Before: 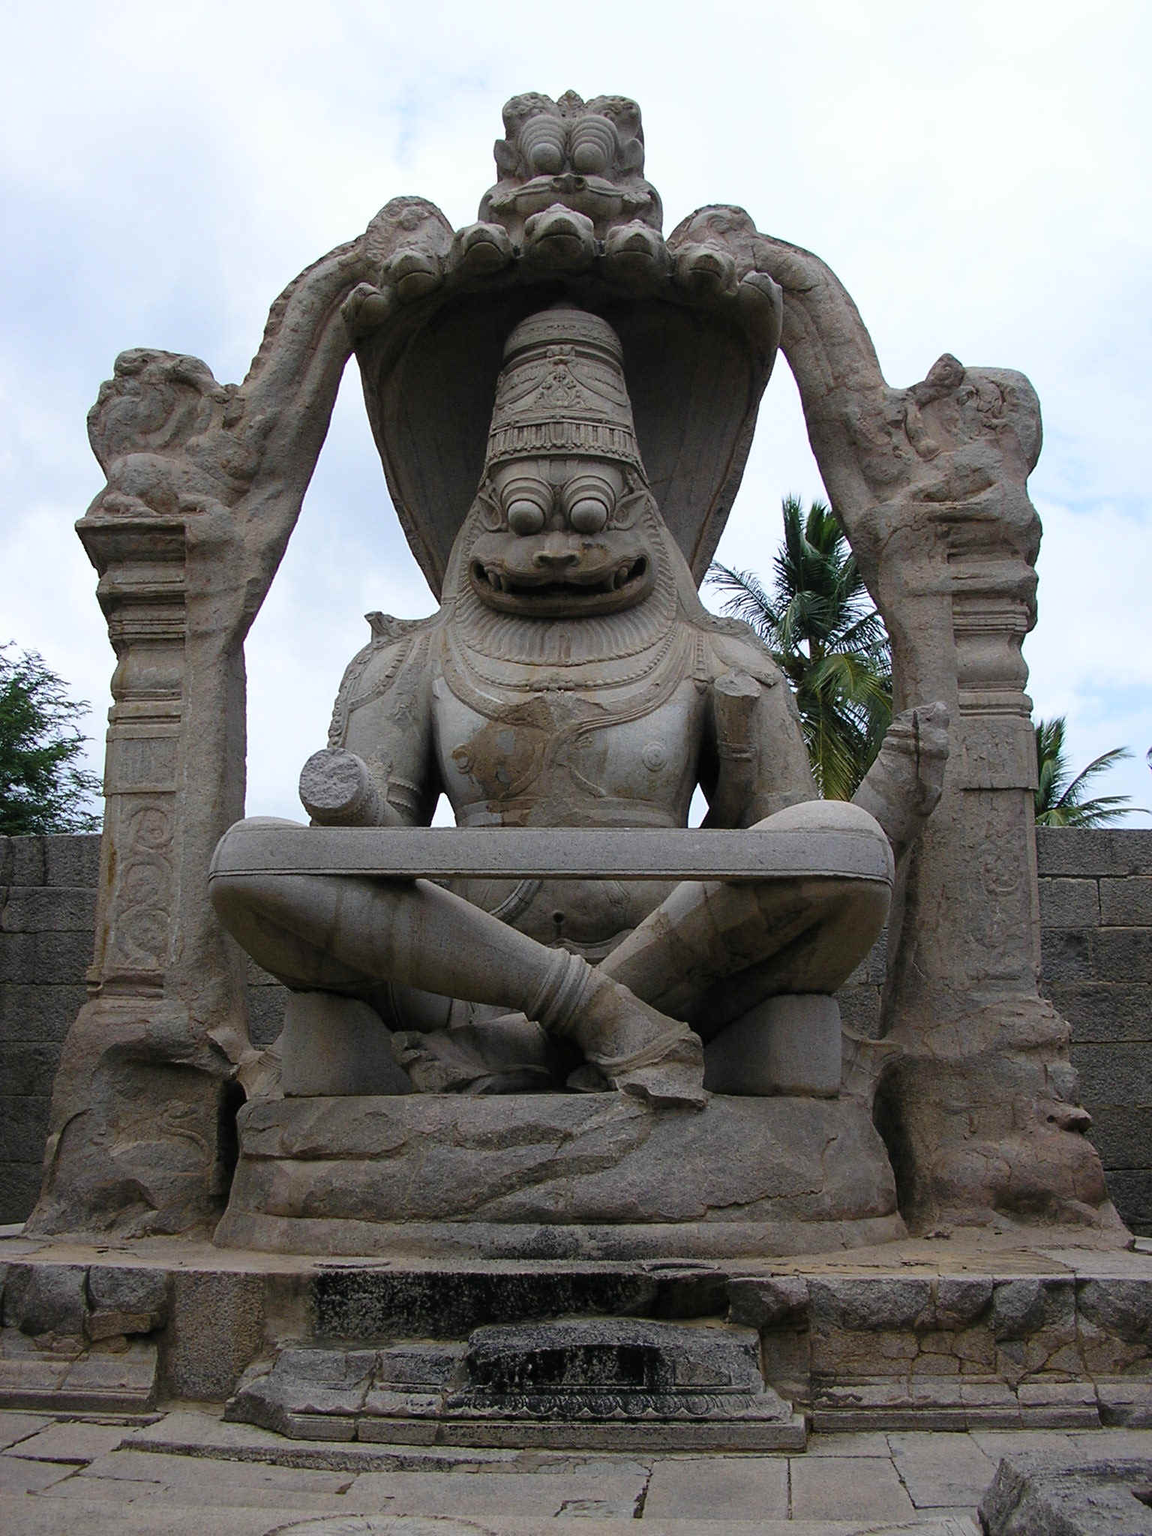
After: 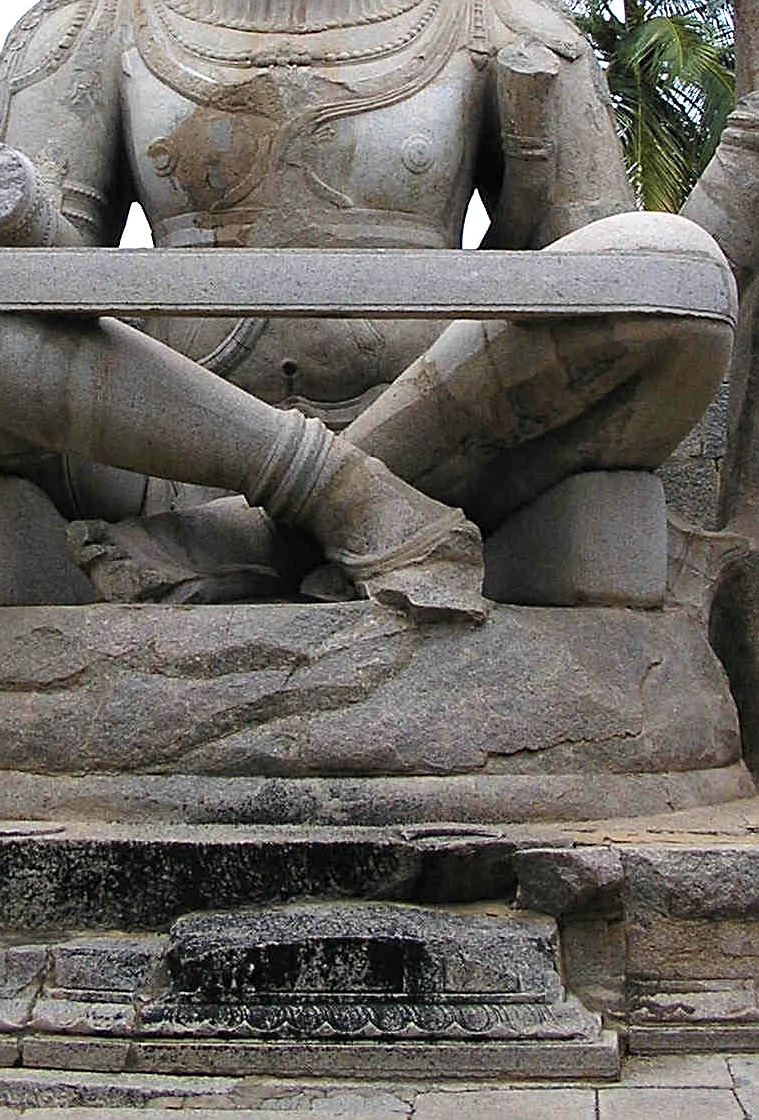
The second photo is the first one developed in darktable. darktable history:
sharpen: on, module defaults
base curve: curves: ch0 [(0, 0) (0.557, 0.834) (1, 1)]
shadows and highlights: radius 44.78, white point adjustment 6.64, compress 79.65%, highlights color adjustment 78.42%, soften with gaussian
crop: left 29.672%, top 41.786%, right 20.851%, bottom 3.487%
tone equalizer: on, module defaults
